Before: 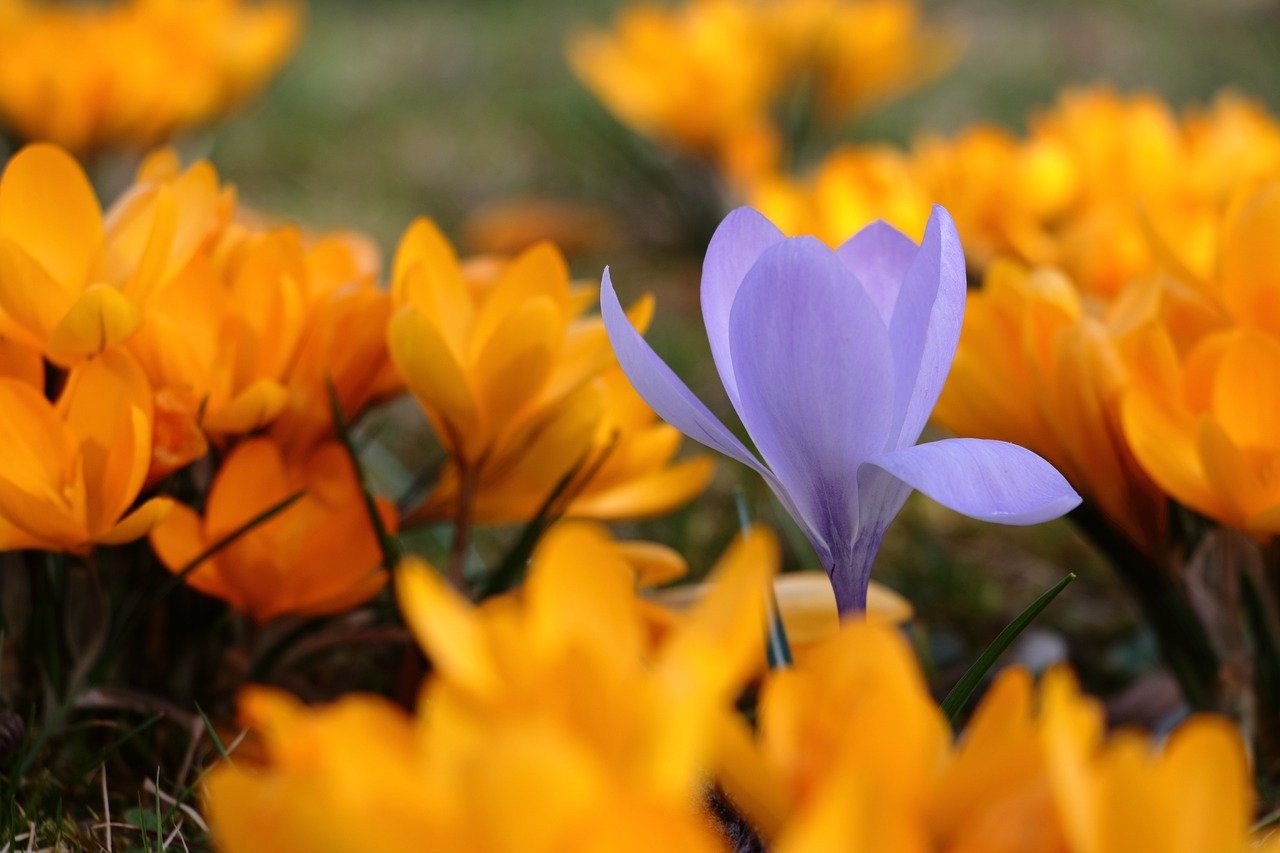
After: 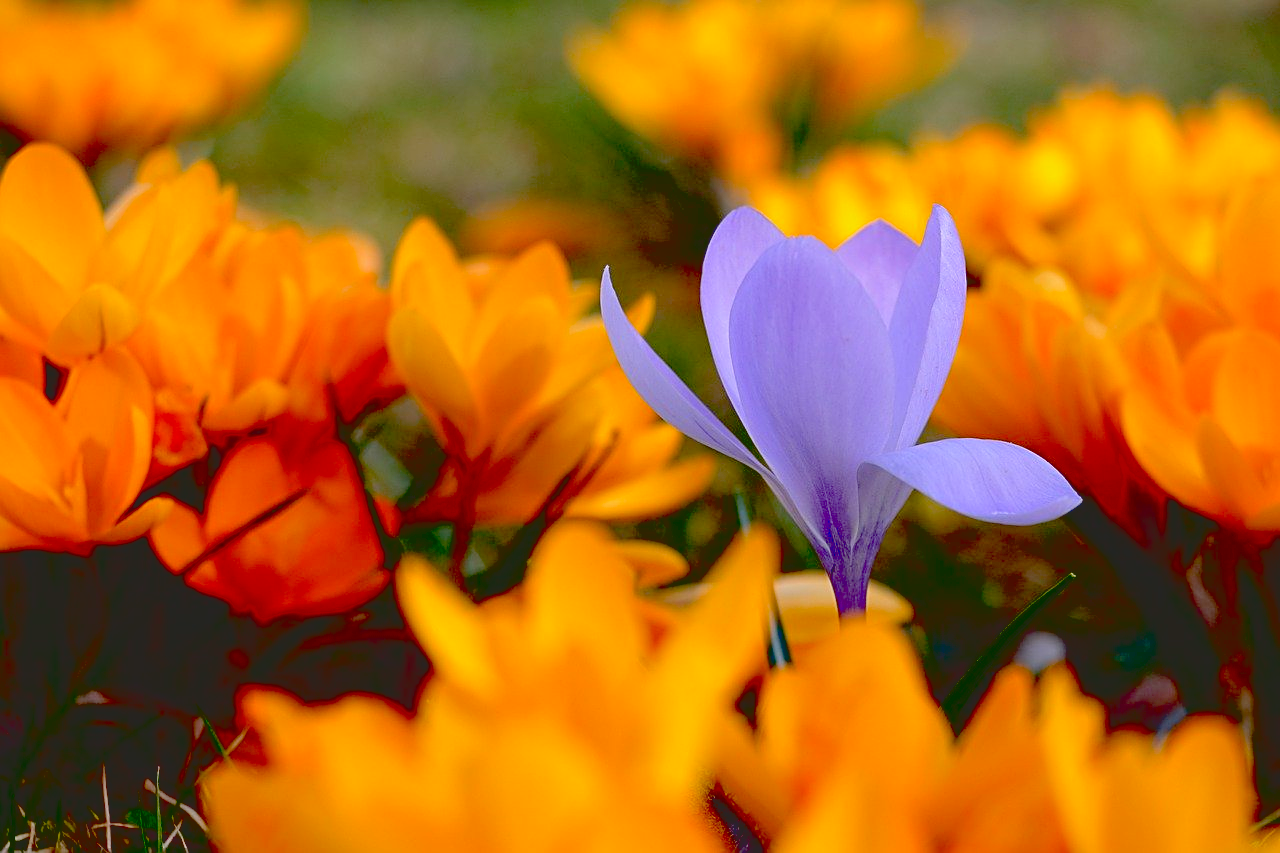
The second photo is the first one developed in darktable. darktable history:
sharpen: on, module defaults
contrast brightness saturation: contrast -0.28
exposure: black level correction 0.04, exposure 0.5 EV, compensate highlight preservation false
